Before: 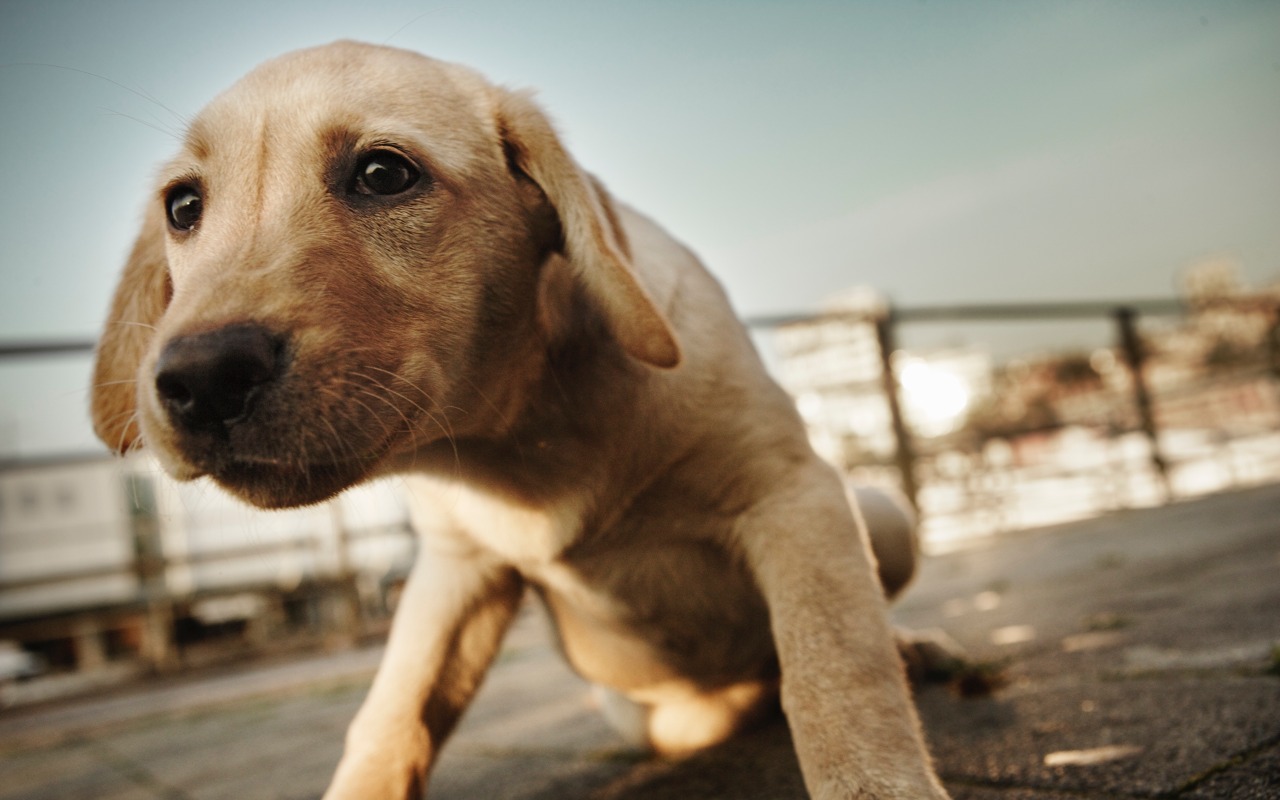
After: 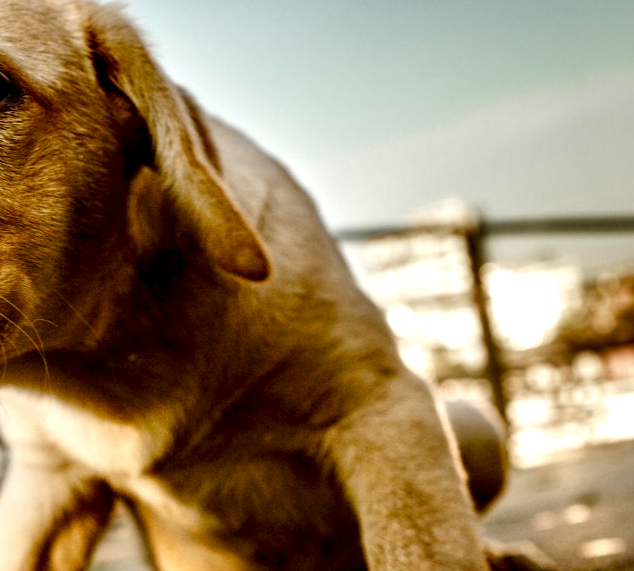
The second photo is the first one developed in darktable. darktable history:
crop: left 32.075%, top 10.976%, right 18.355%, bottom 17.596%
local contrast: highlights 20%, detail 197%
color balance rgb: perceptual saturation grading › global saturation 20%, perceptual saturation grading › highlights -25%, perceptual saturation grading › shadows 50.52%, global vibrance 40.24%
